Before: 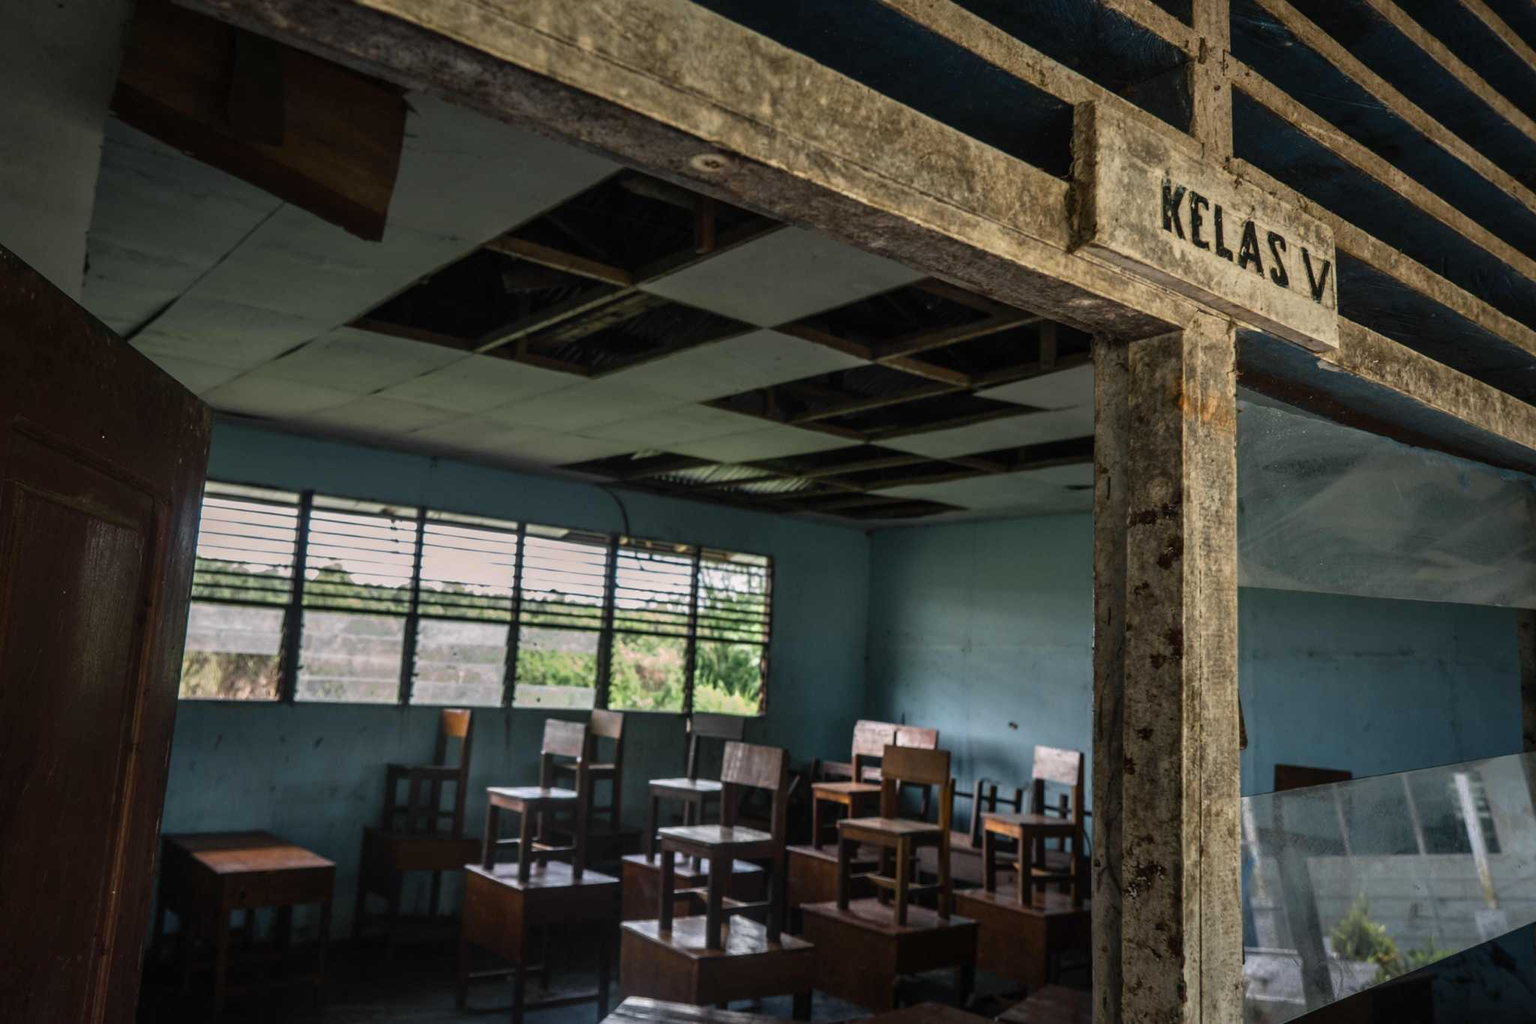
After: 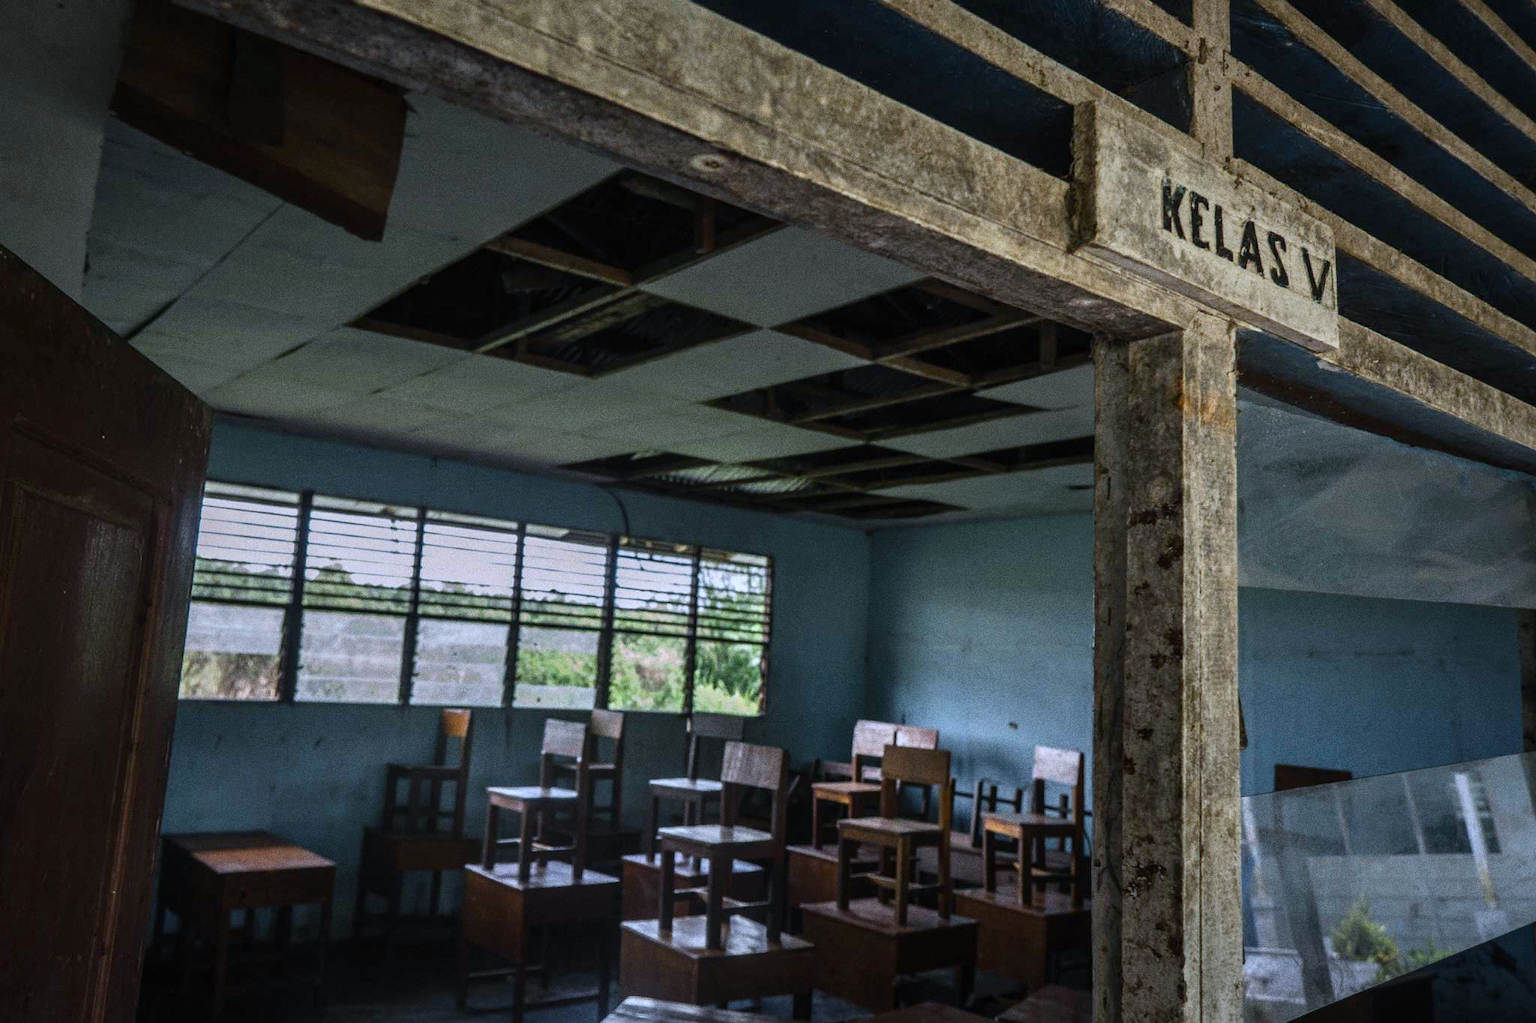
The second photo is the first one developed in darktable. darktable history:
white balance: red 0.926, green 1.003, blue 1.133
grain: coarseness 0.09 ISO, strength 40%
